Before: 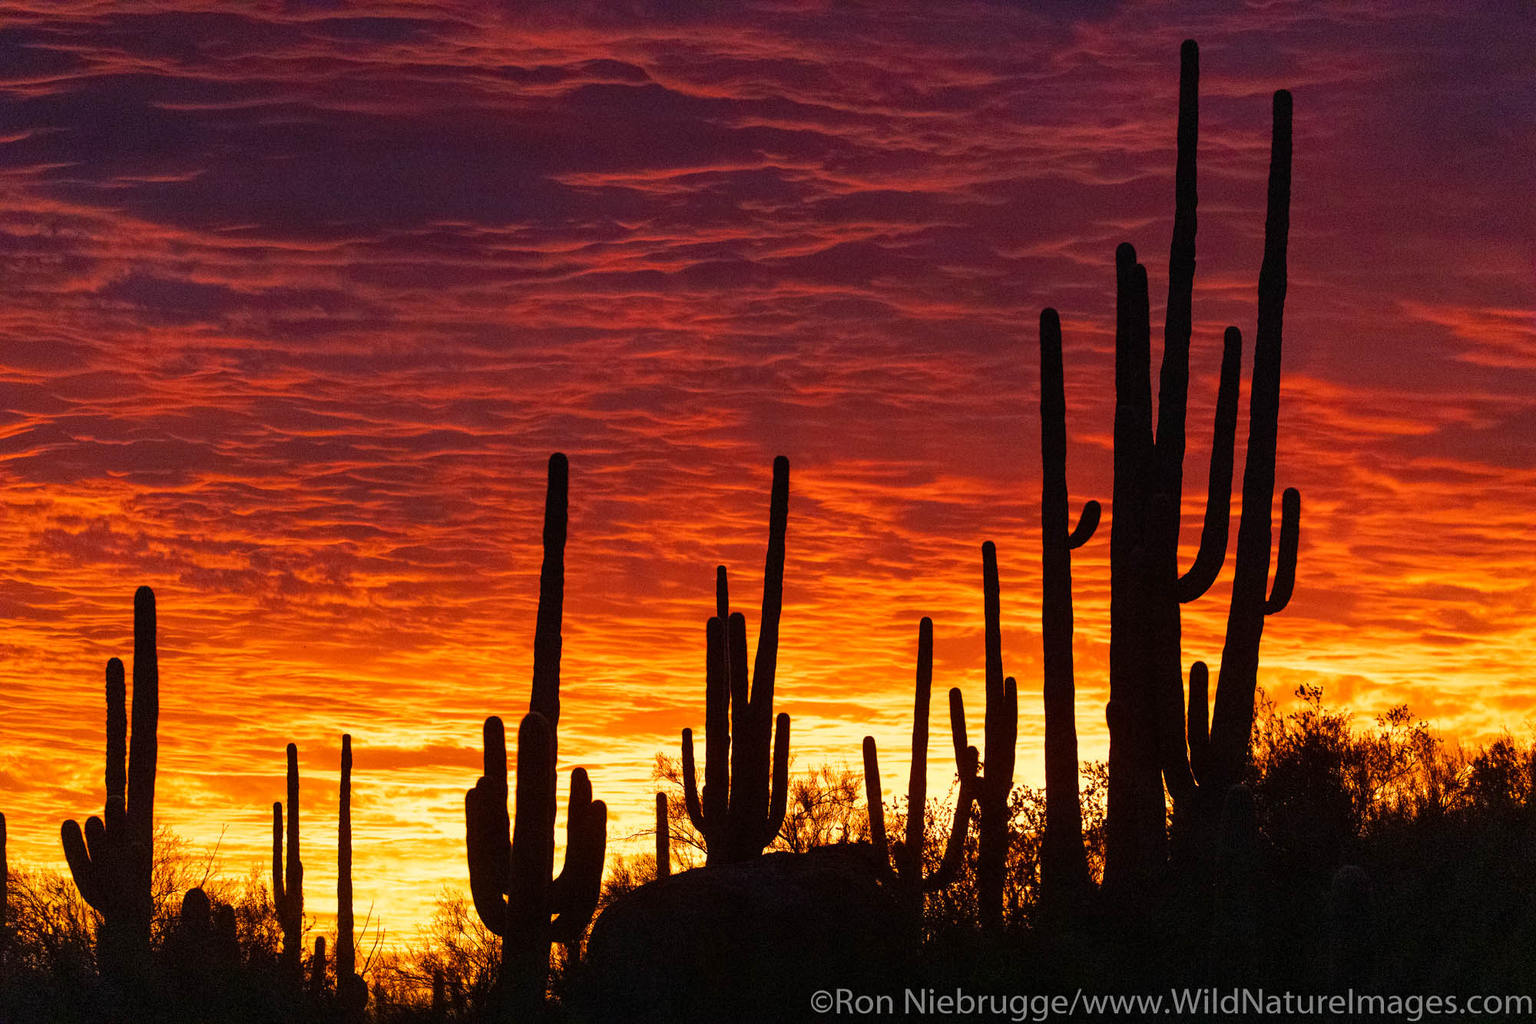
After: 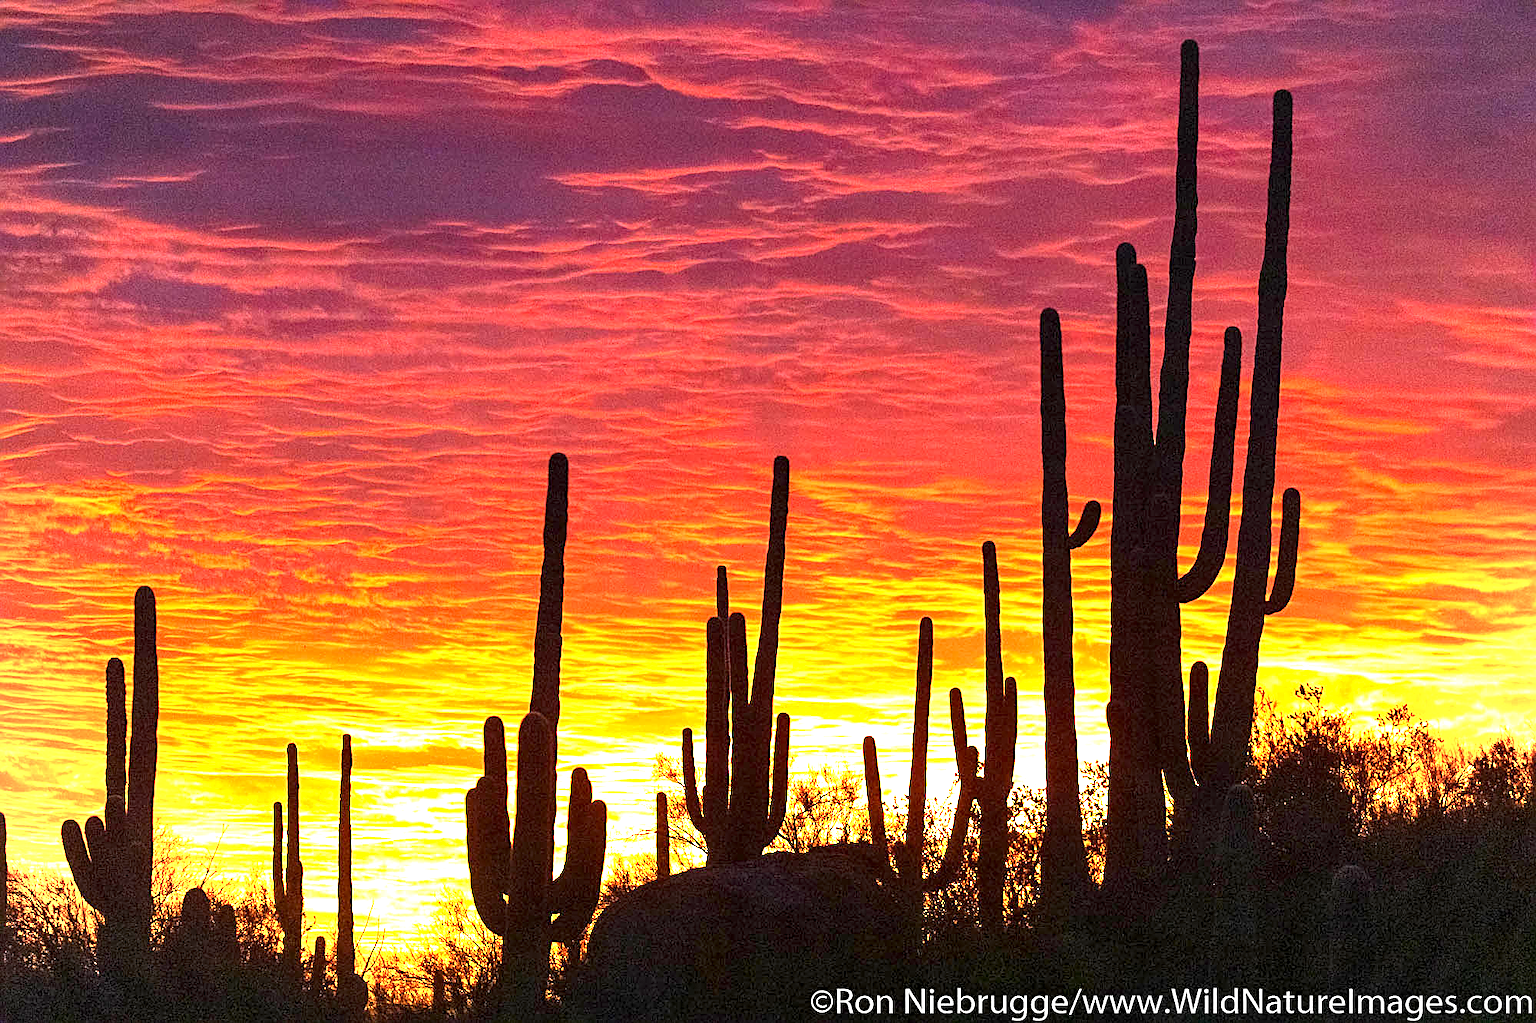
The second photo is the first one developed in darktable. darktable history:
sharpen: on, module defaults
exposure: black level correction 0.001, exposure 1.398 EV, compensate exposure bias true, compensate highlight preservation false
vignetting: fall-off start 85.19%, fall-off radius 80.66%, brightness -0.191, saturation -0.3, width/height ratio 1.212
